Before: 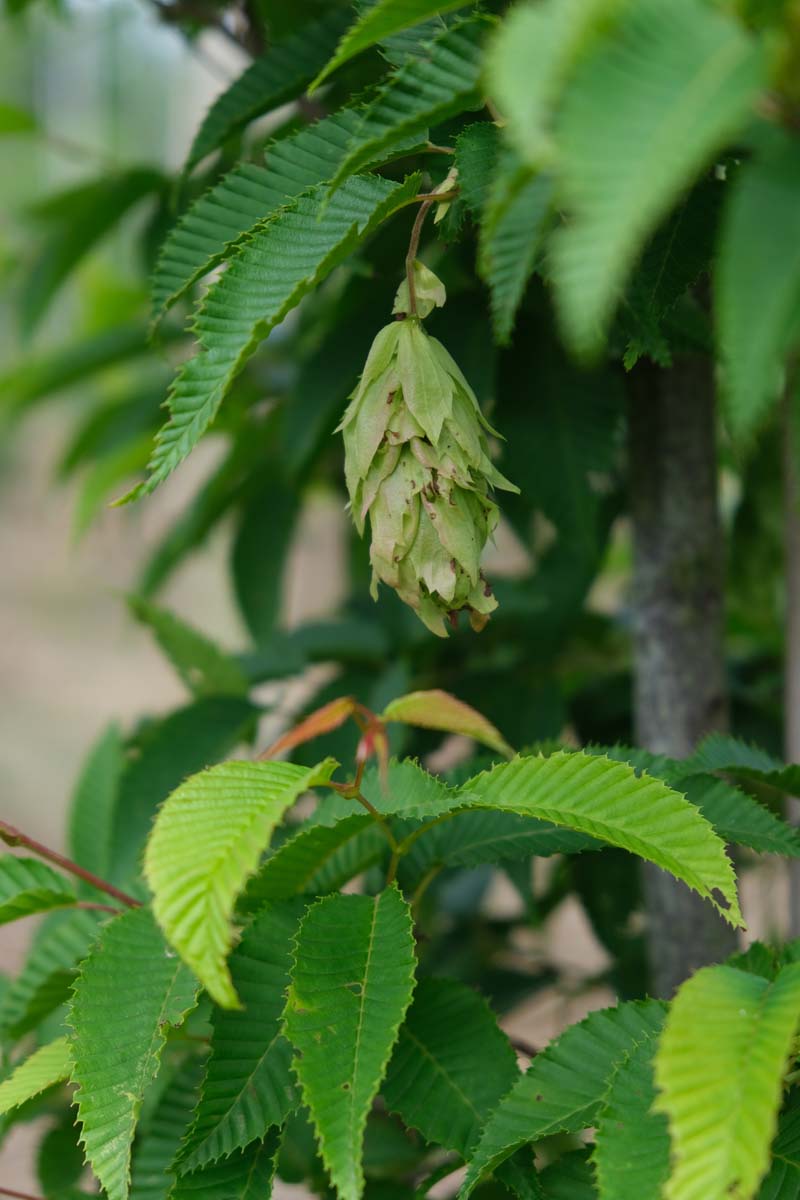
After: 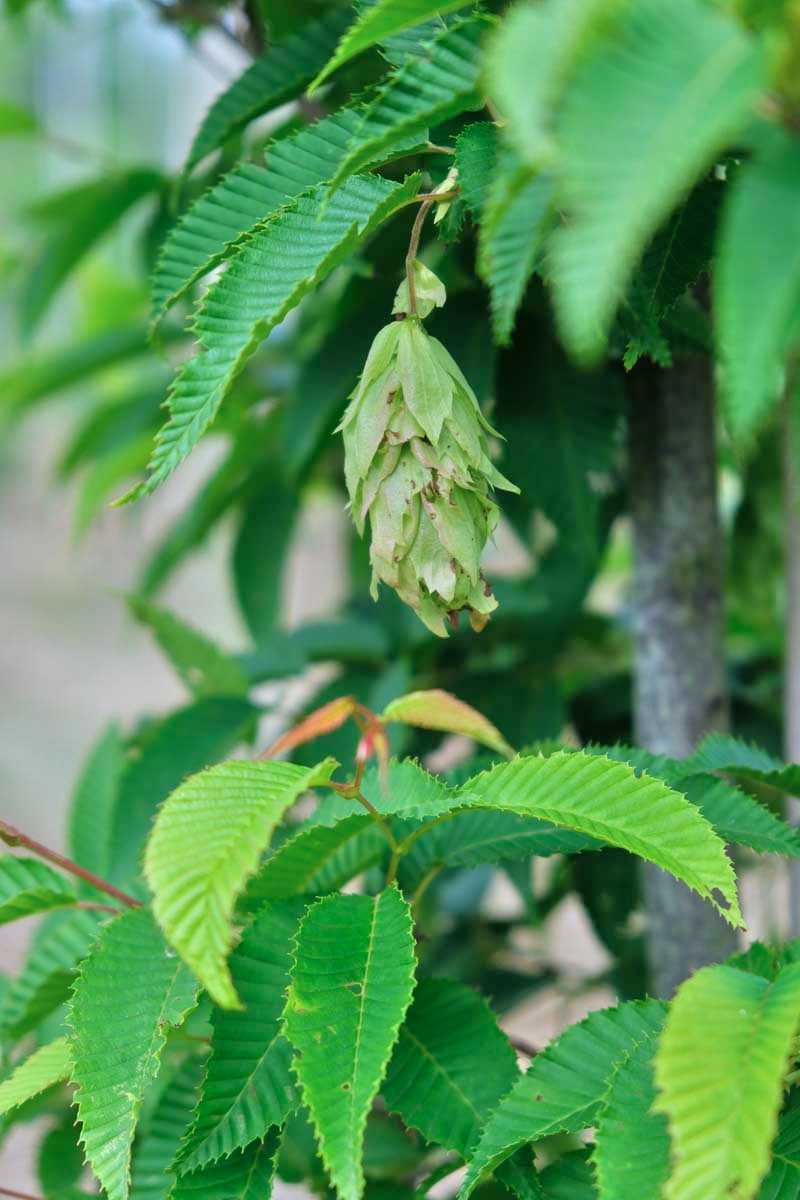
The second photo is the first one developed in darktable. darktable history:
color calibration: x 0.372, y 0.386, temperature 4283.97 K
tone equalizer: -7 EV 0.15 EV, -6 EV 0.6 EV, -5 EV 1.15 EV, -4 EV 1.33 EV, -3 EV 1.15 EV, -2 EV 0.6 EV, -1 EV 0.15 EV, mask exposure compensation -0.5 EV
